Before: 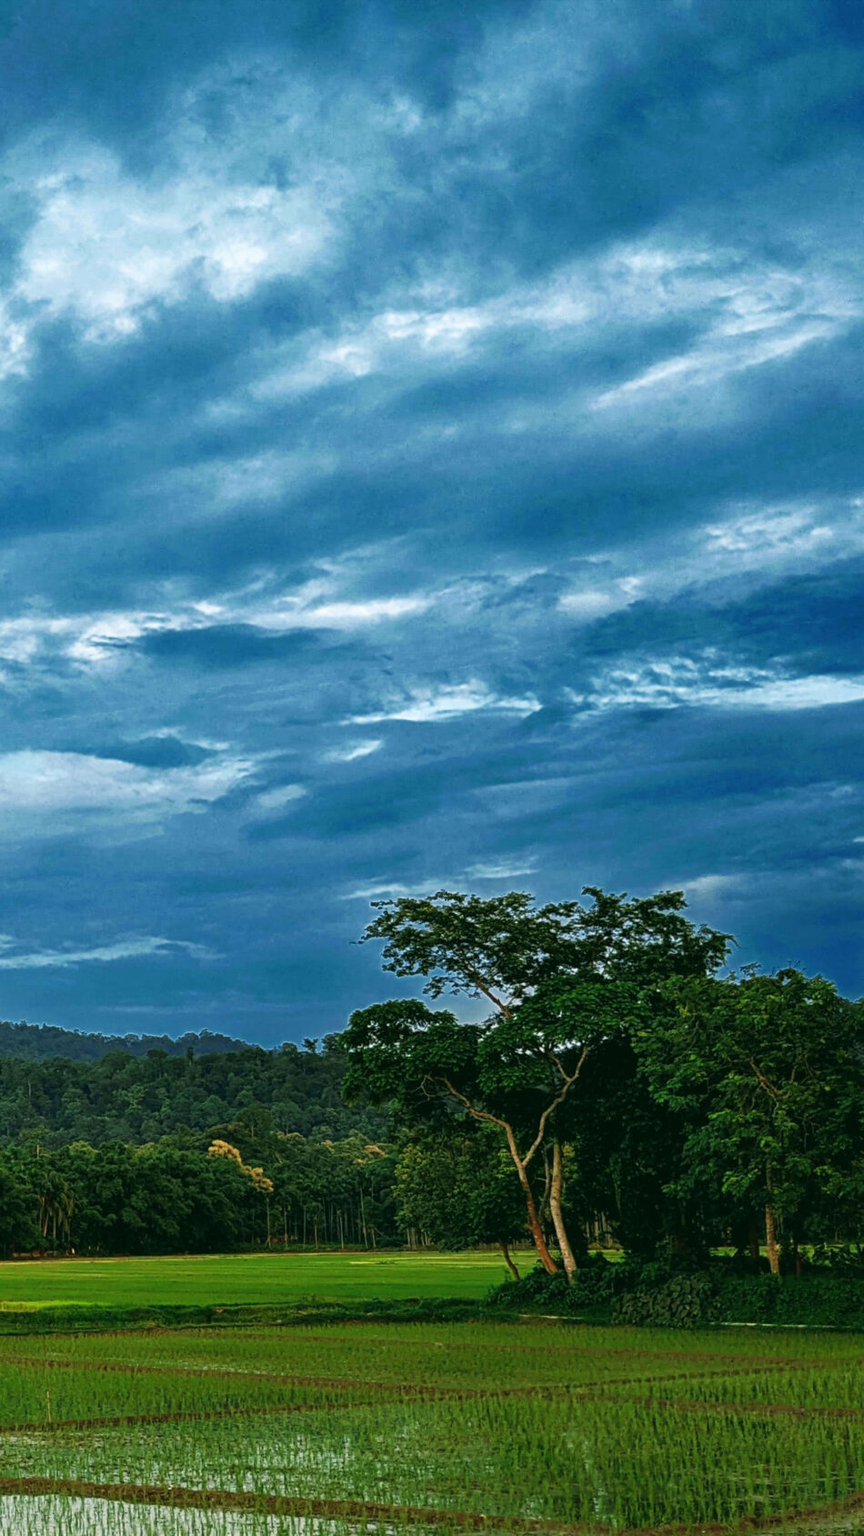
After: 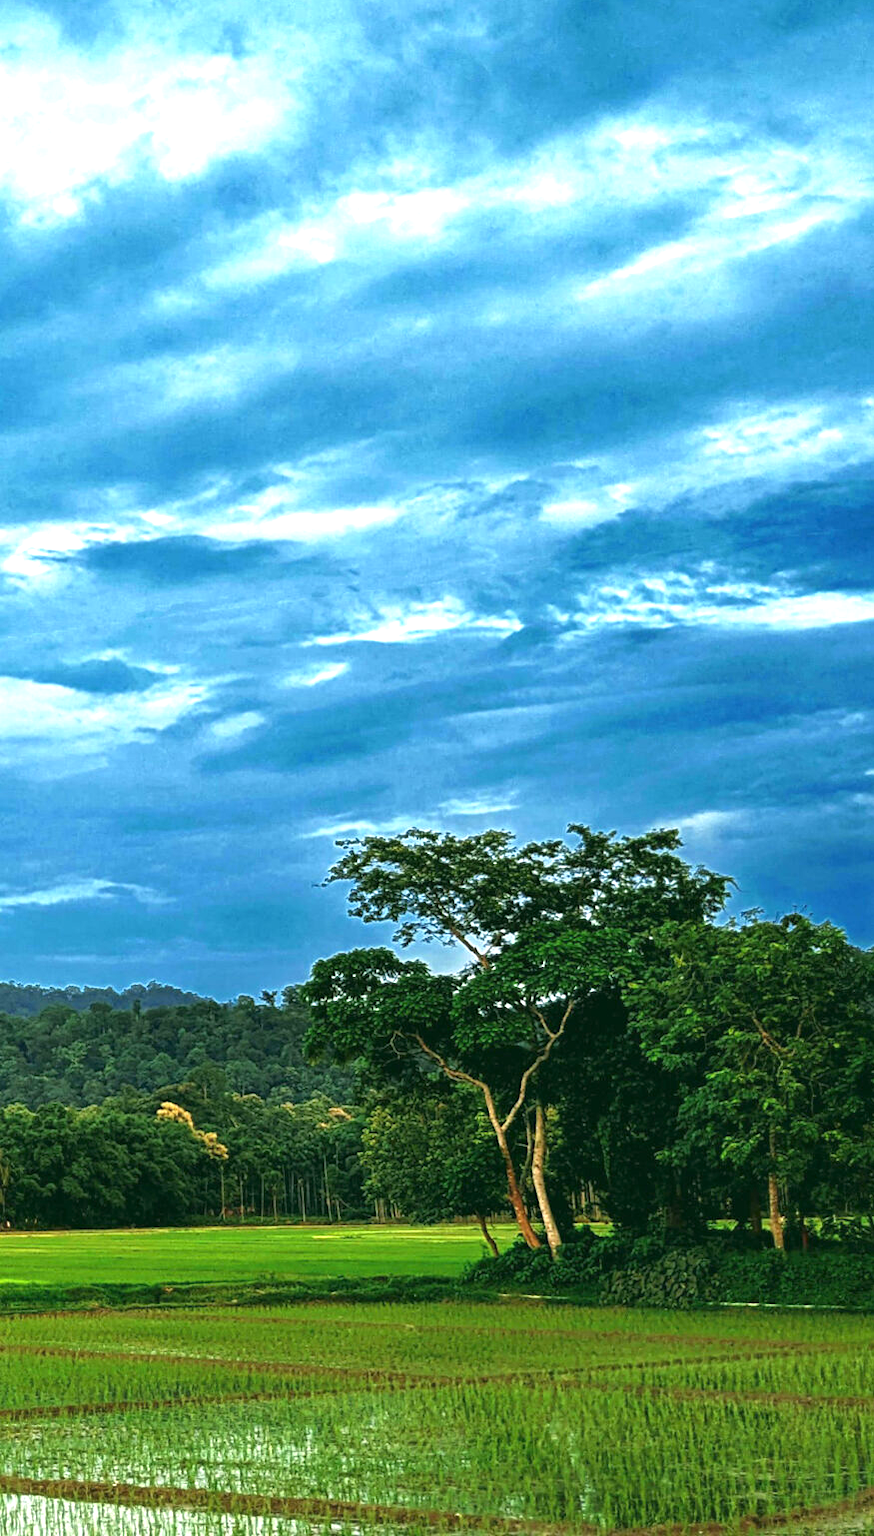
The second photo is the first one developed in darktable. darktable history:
crop and rotate: left 7.785%, top 8.927%
exposure: exposure 1.092 EV, compensate exposure bias true, compensate highlight preservation false
